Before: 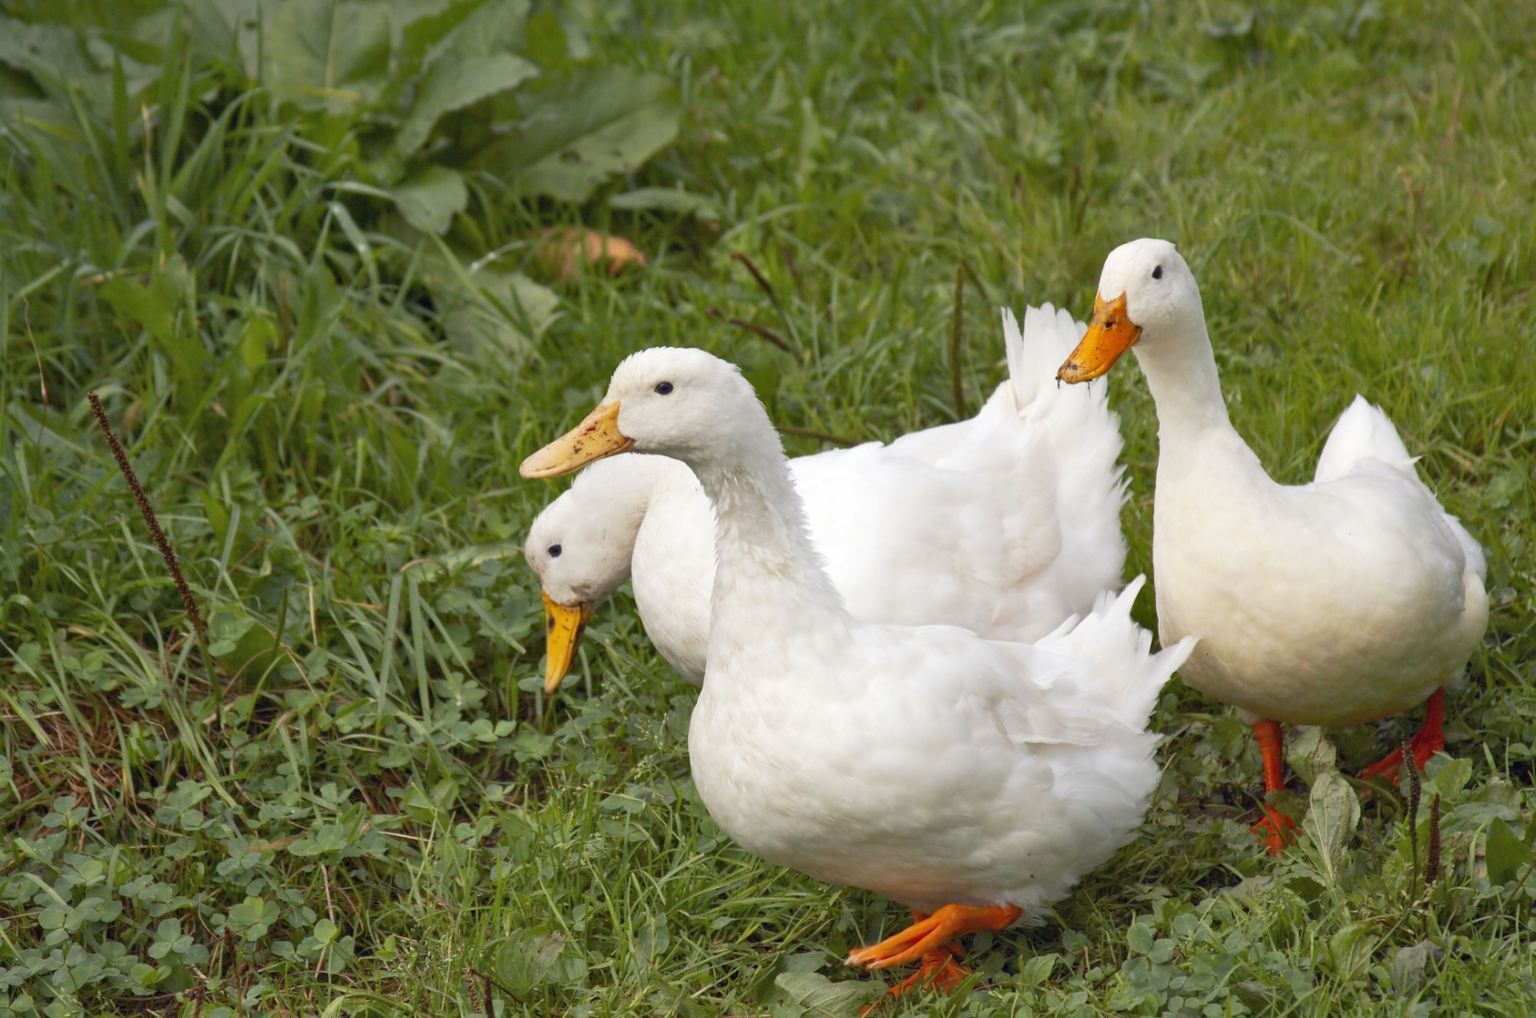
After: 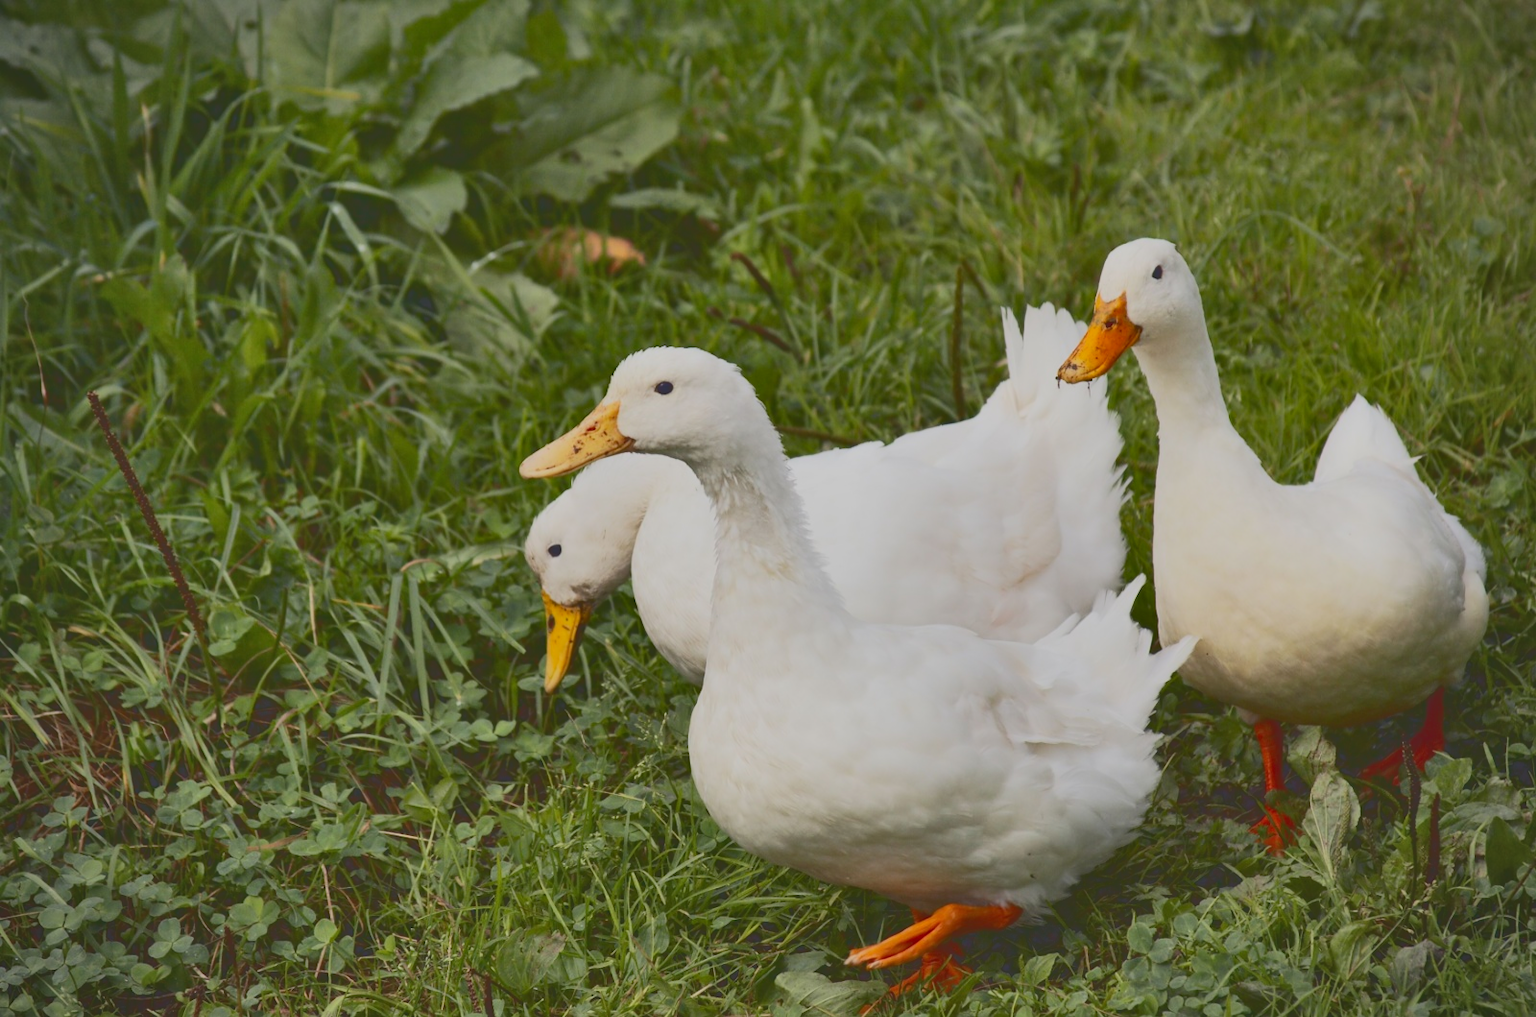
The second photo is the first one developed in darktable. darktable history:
tone curve: curves: ch0 [(0, 0.23) (0.125, 0.207) (0.245, 0.227) (0.736, 0.695) (1, 0.824)], color space Lab, independent channels, preserve colors none
shadows and highlights: low approximation 0.01, soften with gaussian
vignetting: fall-off radius 60.95%, brightness -0.463, saturation -0.308
